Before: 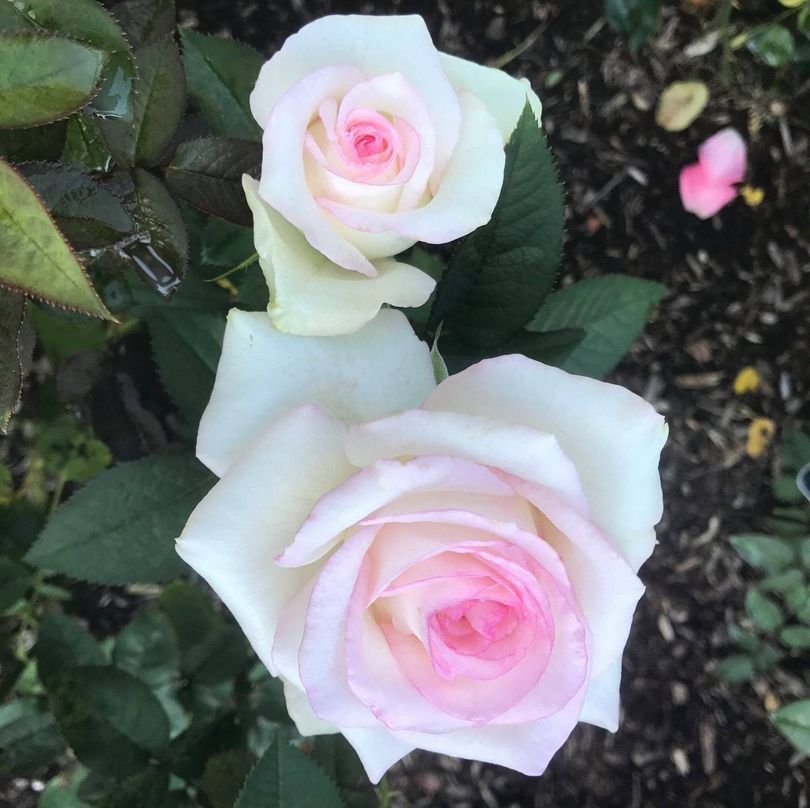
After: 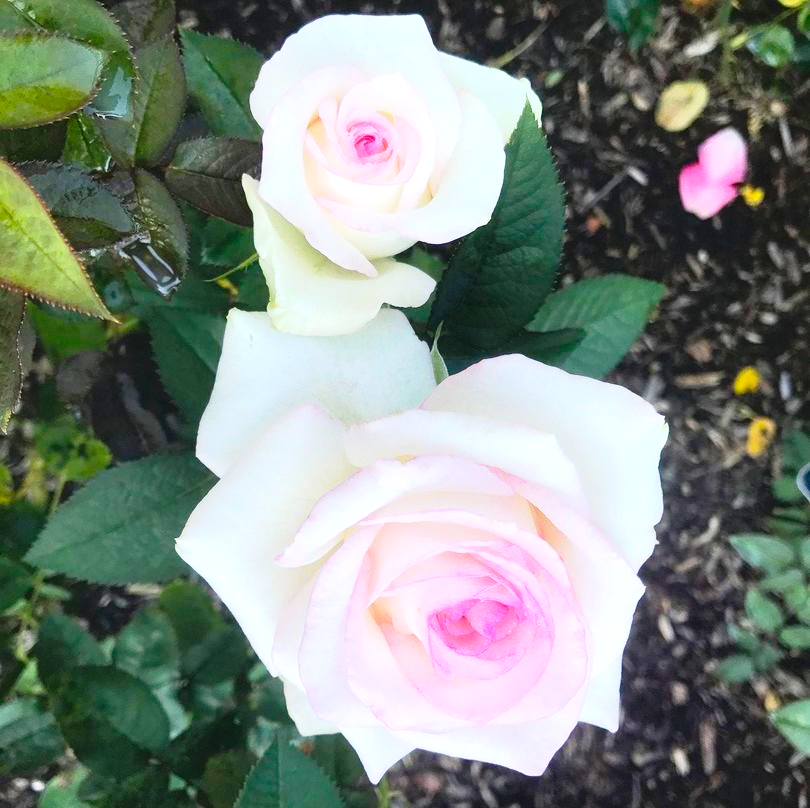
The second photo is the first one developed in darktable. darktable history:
color balance rgb: linear chroma grading › global chroma 15.614%, perceptual saturation grading › global saturation 25.597%, global vibrance 2.626%
tone curve: curves: ch0 [(0, 0.021) (0.049, 0.044) (0.152, 0.14) (0.328, 0.377) (0.473, 0.543) (0.641, 0.705) (0.85, 0.894) (1, 0.969)]; ch1 [(0, 0) (0.302, 0.331) (0.433, 0.432) (0.472, 0.47) (0.502, 0.503) (0.527, 0.516) (0.564, 0.573) (0.614, 0.626) (0.677, 0.701) (0.859, 0.885) (1, 1)]; ch2 [(0, 0) (0.33, 0.301) (0.447, 0.44) (0.487, 0.496) (0.502, 0.516) (0.535, 0.563) (0.565, 0.597) (0.608, 0.641) (1, 1)], preserve colors none
exposure: black level correction -0.002, exposure 0.535 EV, compensate highlight preservation false
